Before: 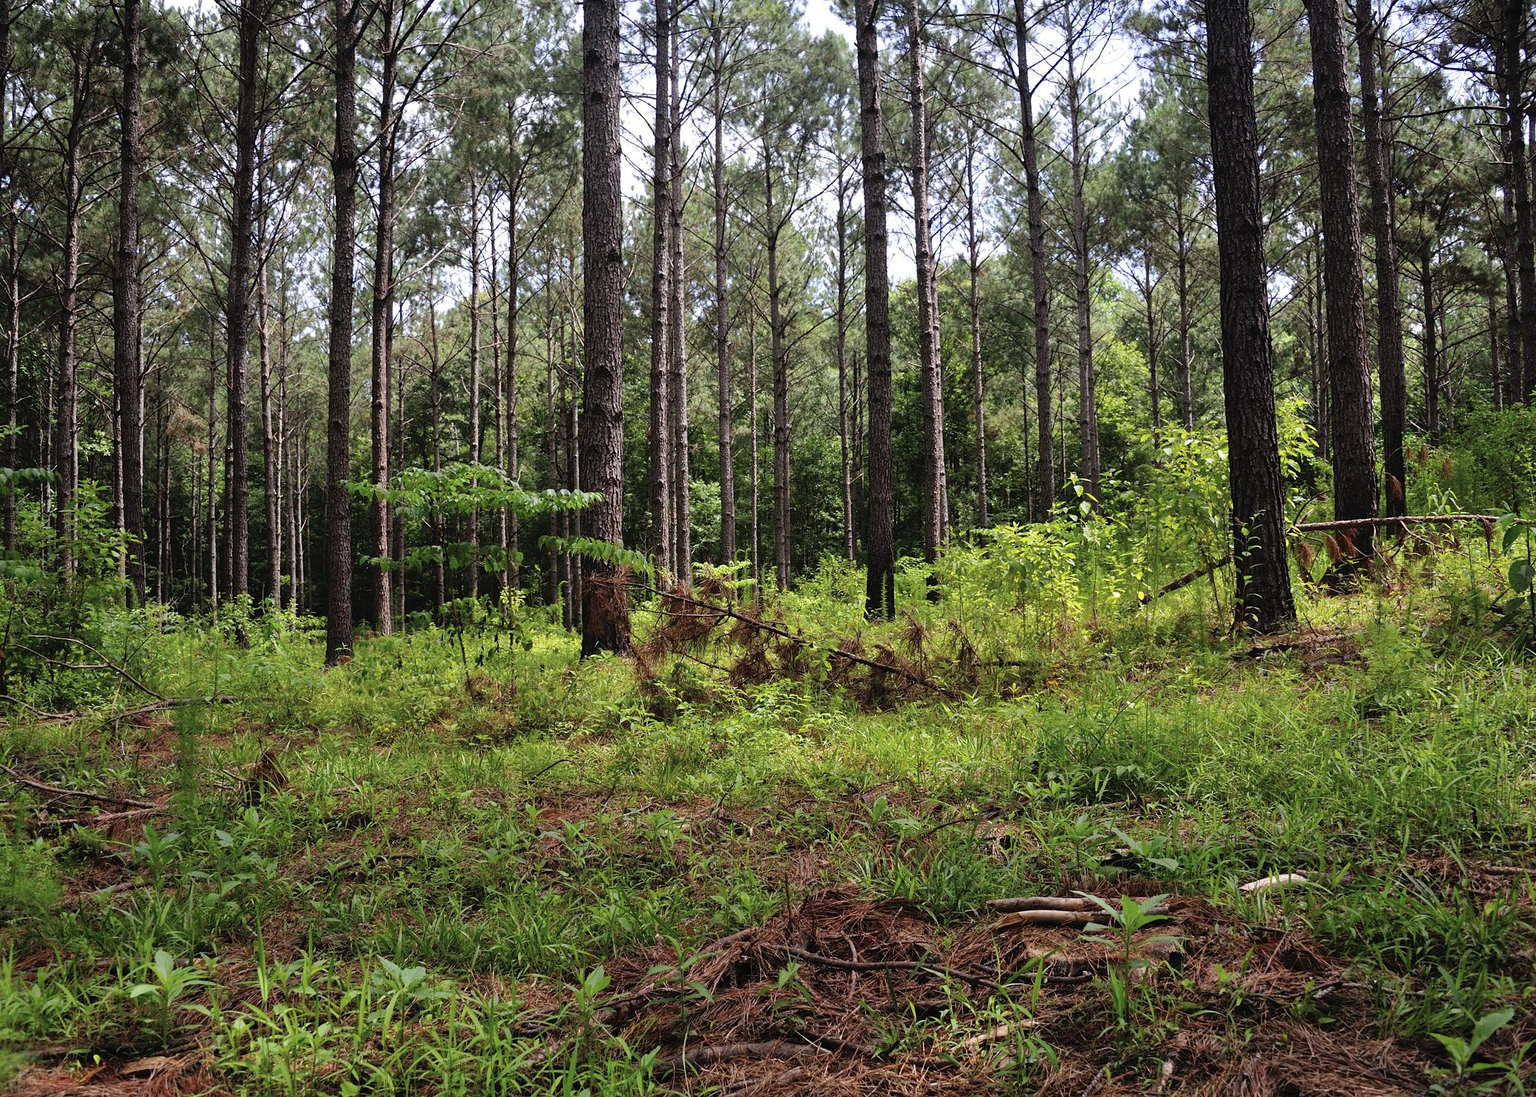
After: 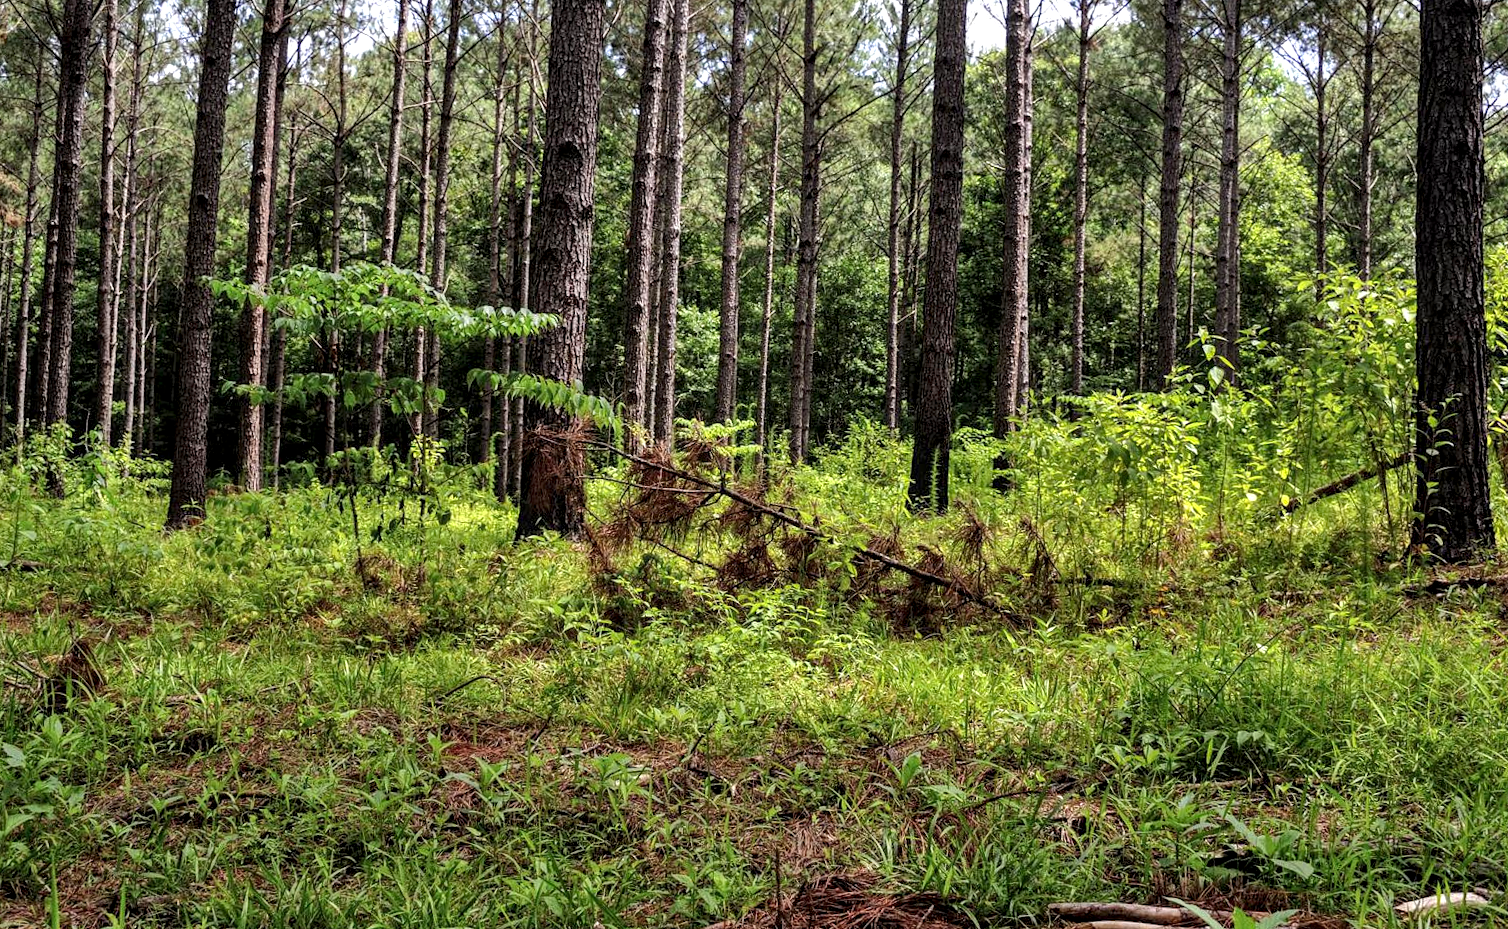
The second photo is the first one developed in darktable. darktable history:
local contrast: detail 150%
shadows and highlights: low approximation 0.01, soften with gaussian
crop and rotate: angle -3.5°, left 9.757%, top 20.759%, right 12.392%, bottom 12.116%
haze removal: strength 0.127, distance 0.255, compatibility mode true, adaptive false
contrast brightness saturation: saturation 0.134
